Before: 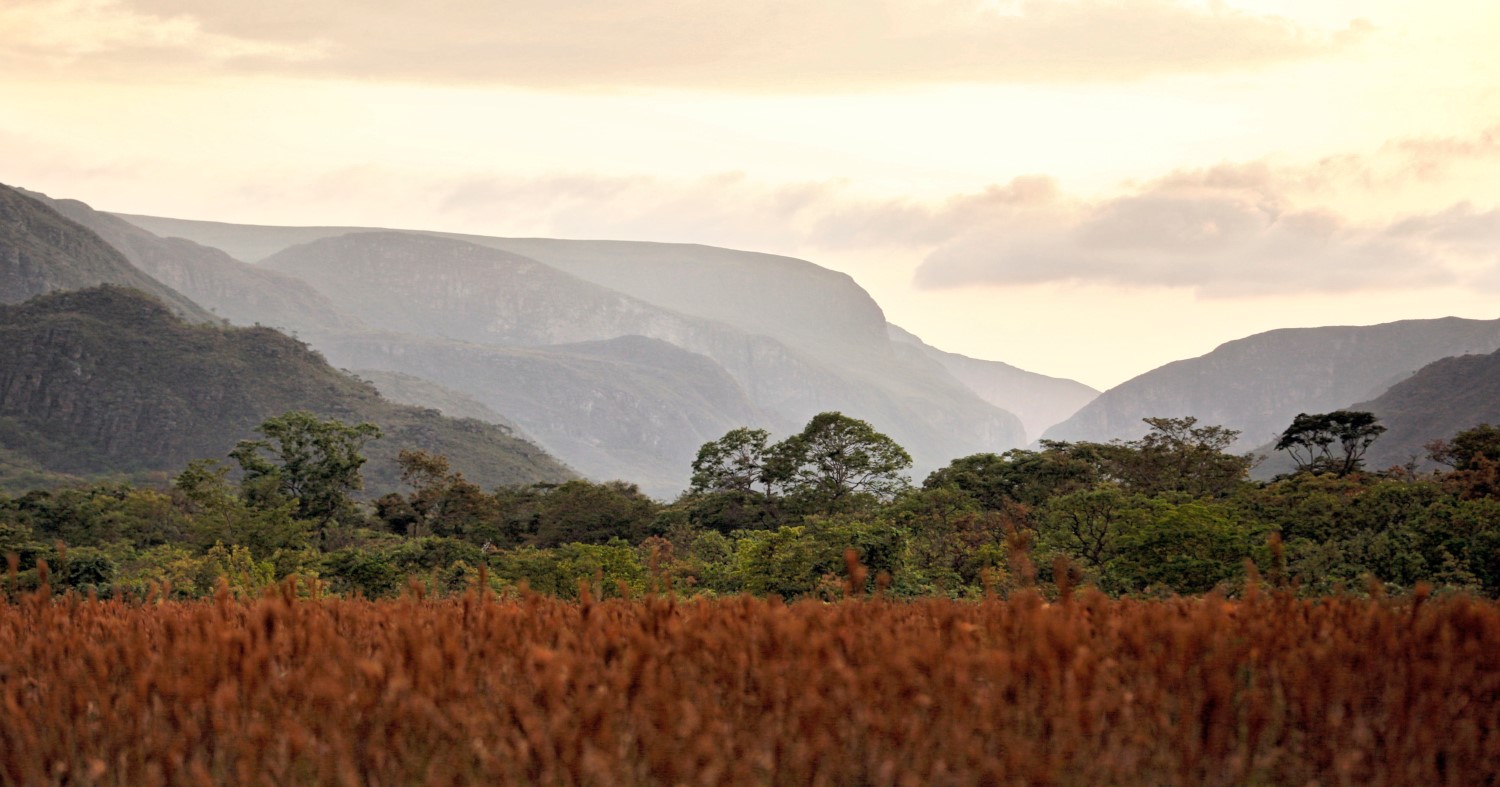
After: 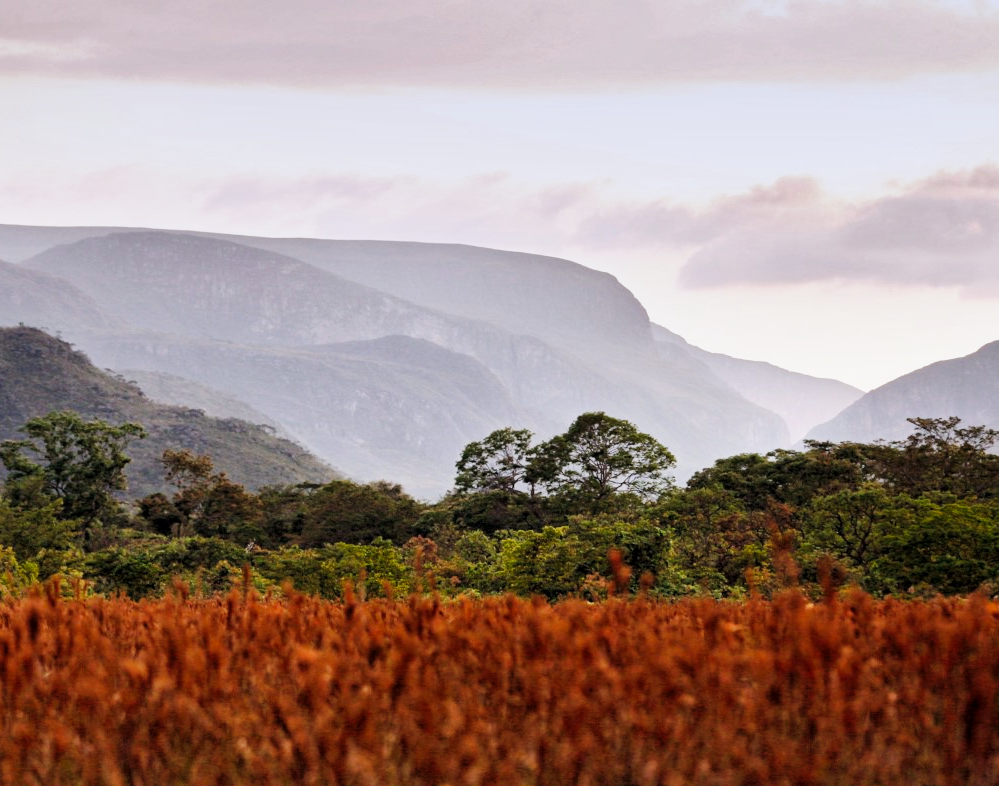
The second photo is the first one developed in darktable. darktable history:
base curve: curves: ch0 [(0, 0) (0.032, 0.025) (0.121, 0.166) (0.206, 0.329) (0.605, 0.79) (1, 1)], preserve colors none
graduated density: hue 238.83°, saturation 50%
exposure: black level correction 0.002, exposure 0.15 EV, compensate highlight preservation false
shadows and highlights: shadows 12, white point adjustment 1.2, soften with gaussian
crop and rotate: left 15.754%, right 17.579%
